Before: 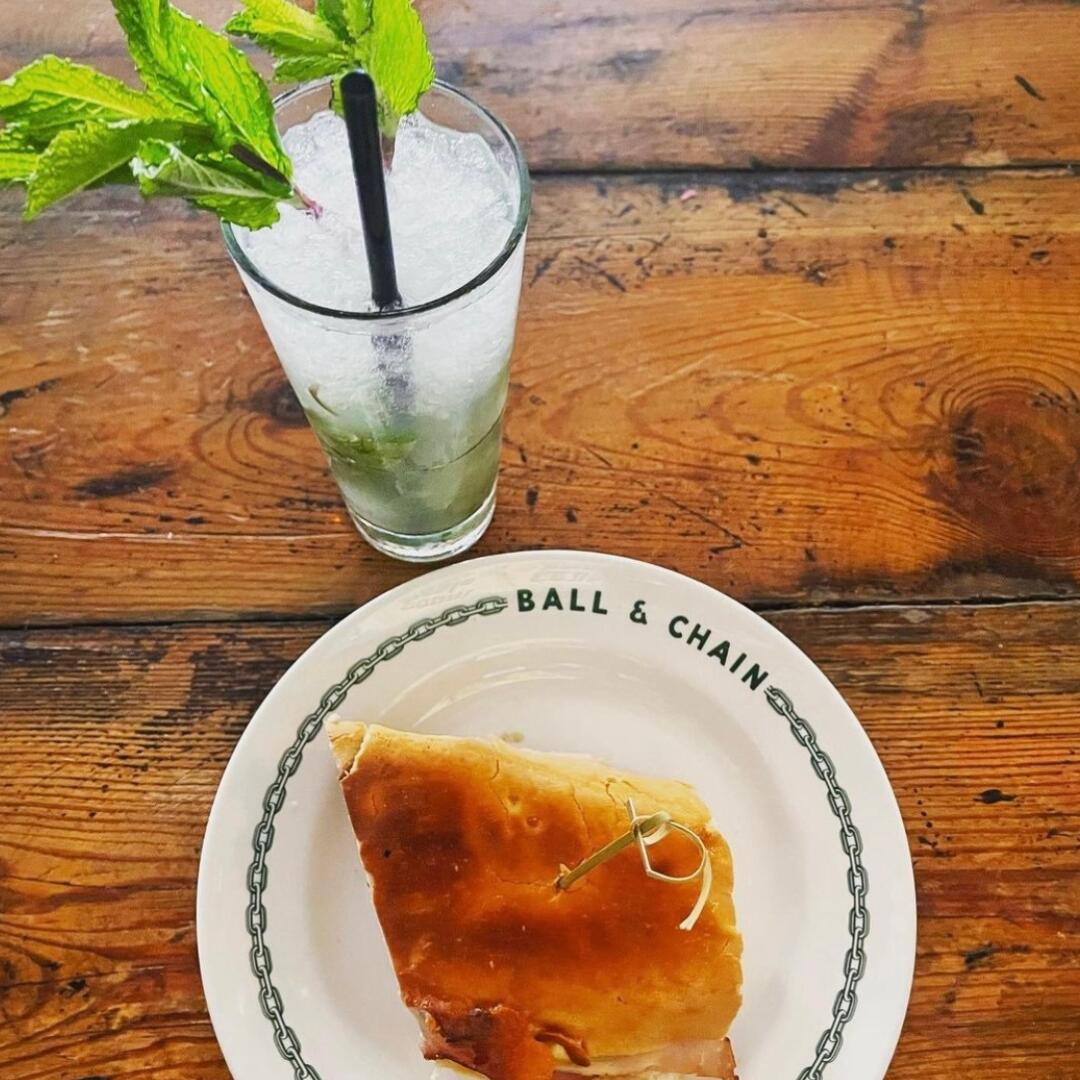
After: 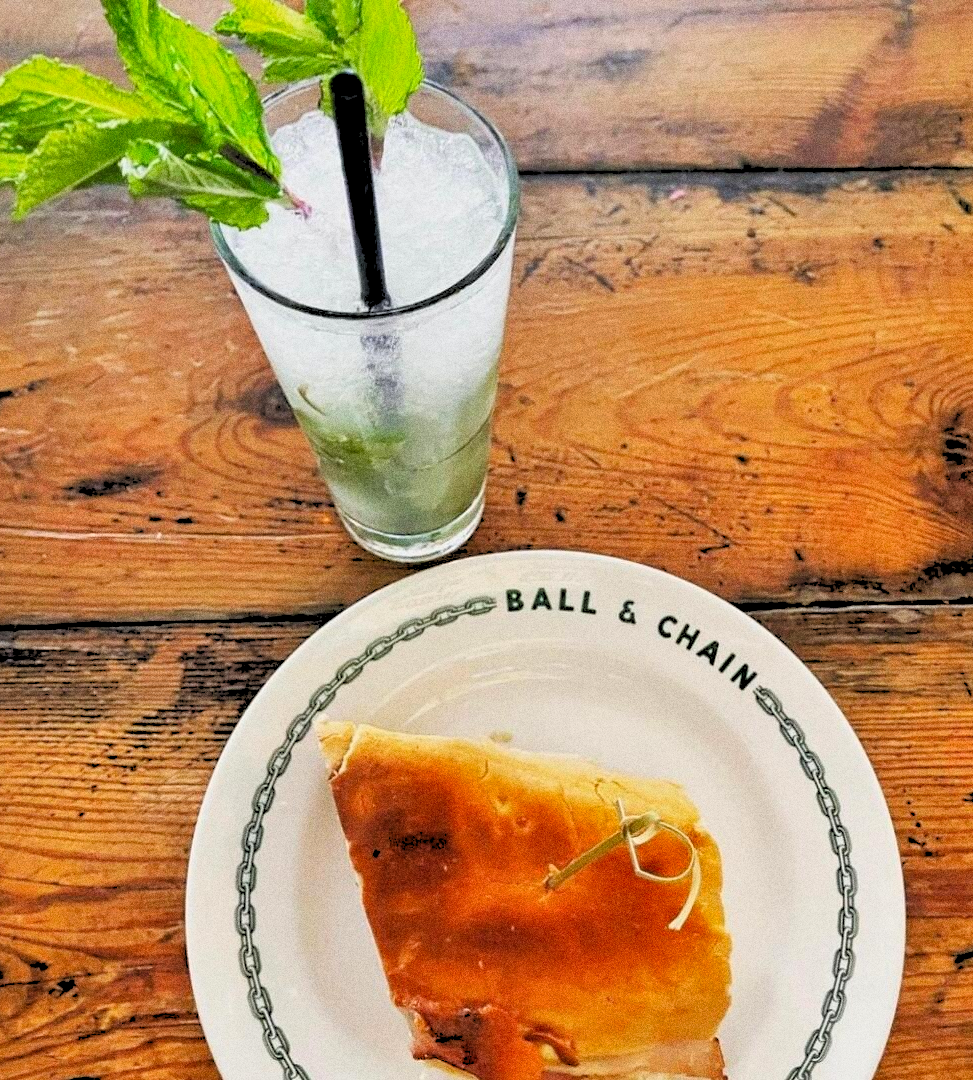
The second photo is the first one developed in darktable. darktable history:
crop and rotate: left 1.088%, right 8.807%
rgb levels: levels [[0.027, 0.429, 0.996], [0, 0.5, 1], [0, 0.5, 1]]
shadows and highlights: soften with gaussian
grain: coarseness 0.09 ISO, strength 40%
